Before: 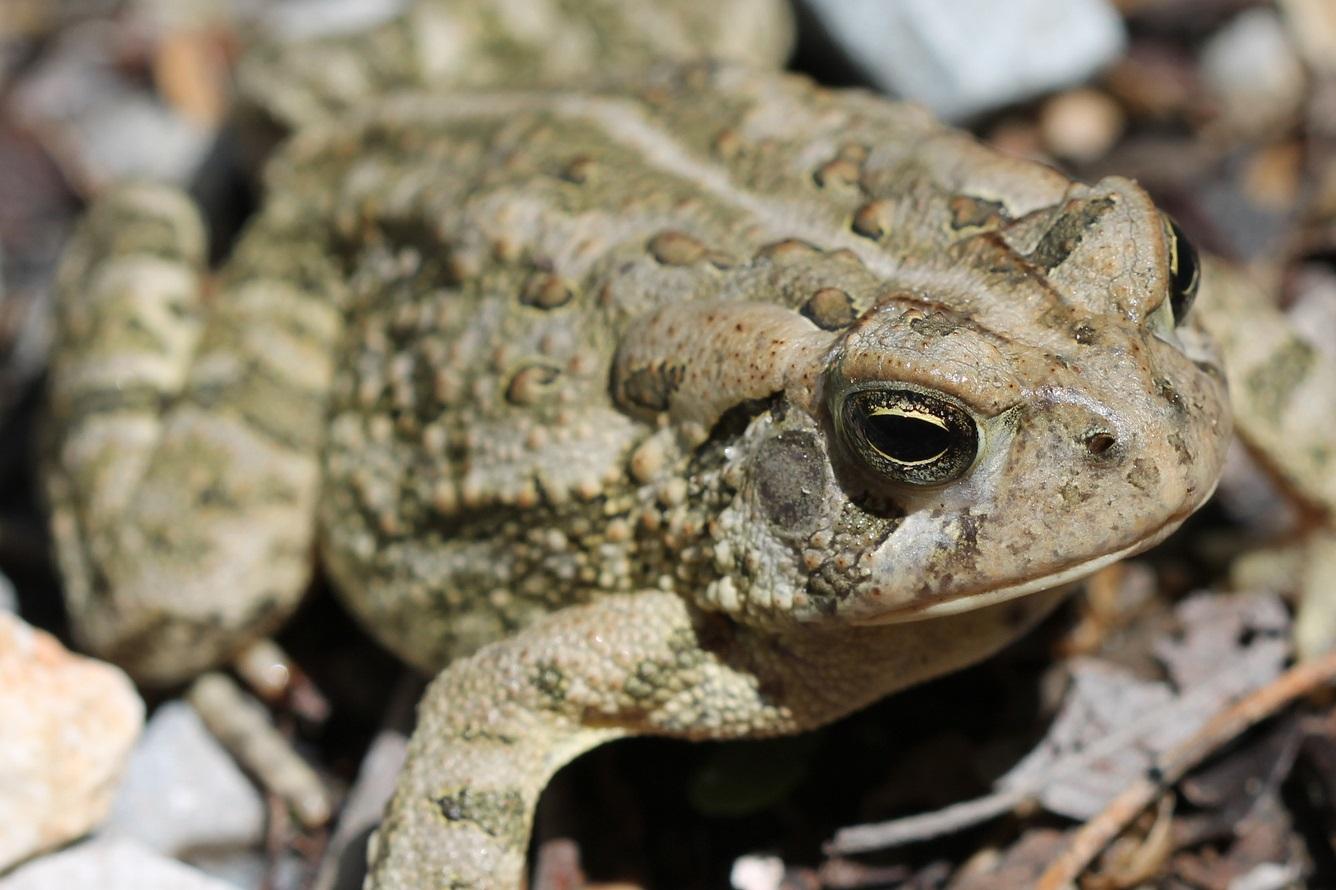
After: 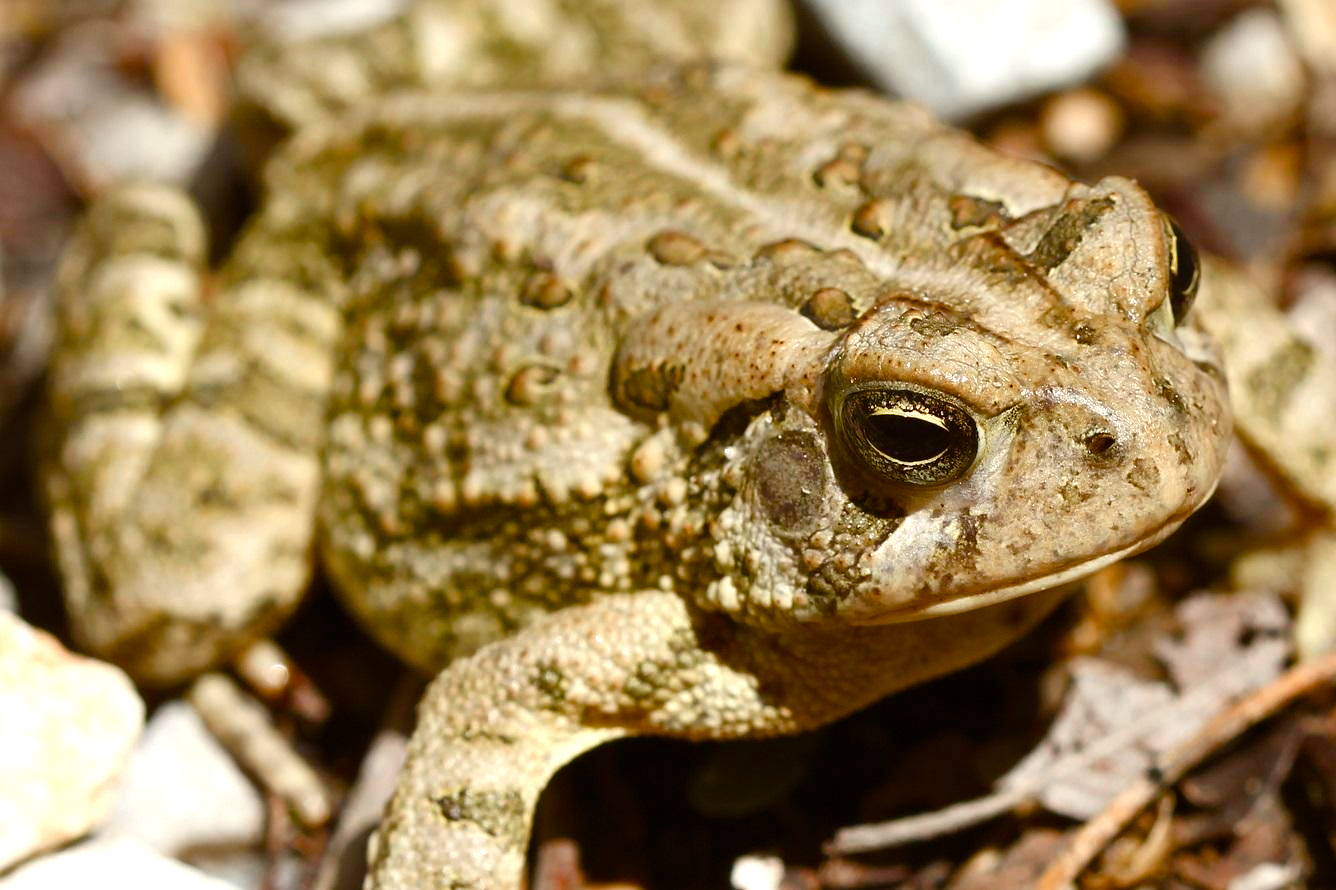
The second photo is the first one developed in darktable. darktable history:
color balance rgb: shadows lift › chroma 0.665%, shadows lift › hue 113°, power › luminance 9.933%, power › chroma 2.828%, power › hue 59.11°, linear chroma grading › shadows 31.797%, linear chroma grading › global chroma -2.431%, linear chroma grading › mid-tones 4.419%, perceptual saturation grading › global saturation 20%, perceptual saturation grading › highlights -49.495%, perceptual saturation grading › shadows 25.315%, perceptual brilliance grading › highlights 14.241%, perceptual brilliance grading › shadows -19.217%, global vibrance 20%
color calibration: x 0.34, y 0.353, temperature 5157.1 K
